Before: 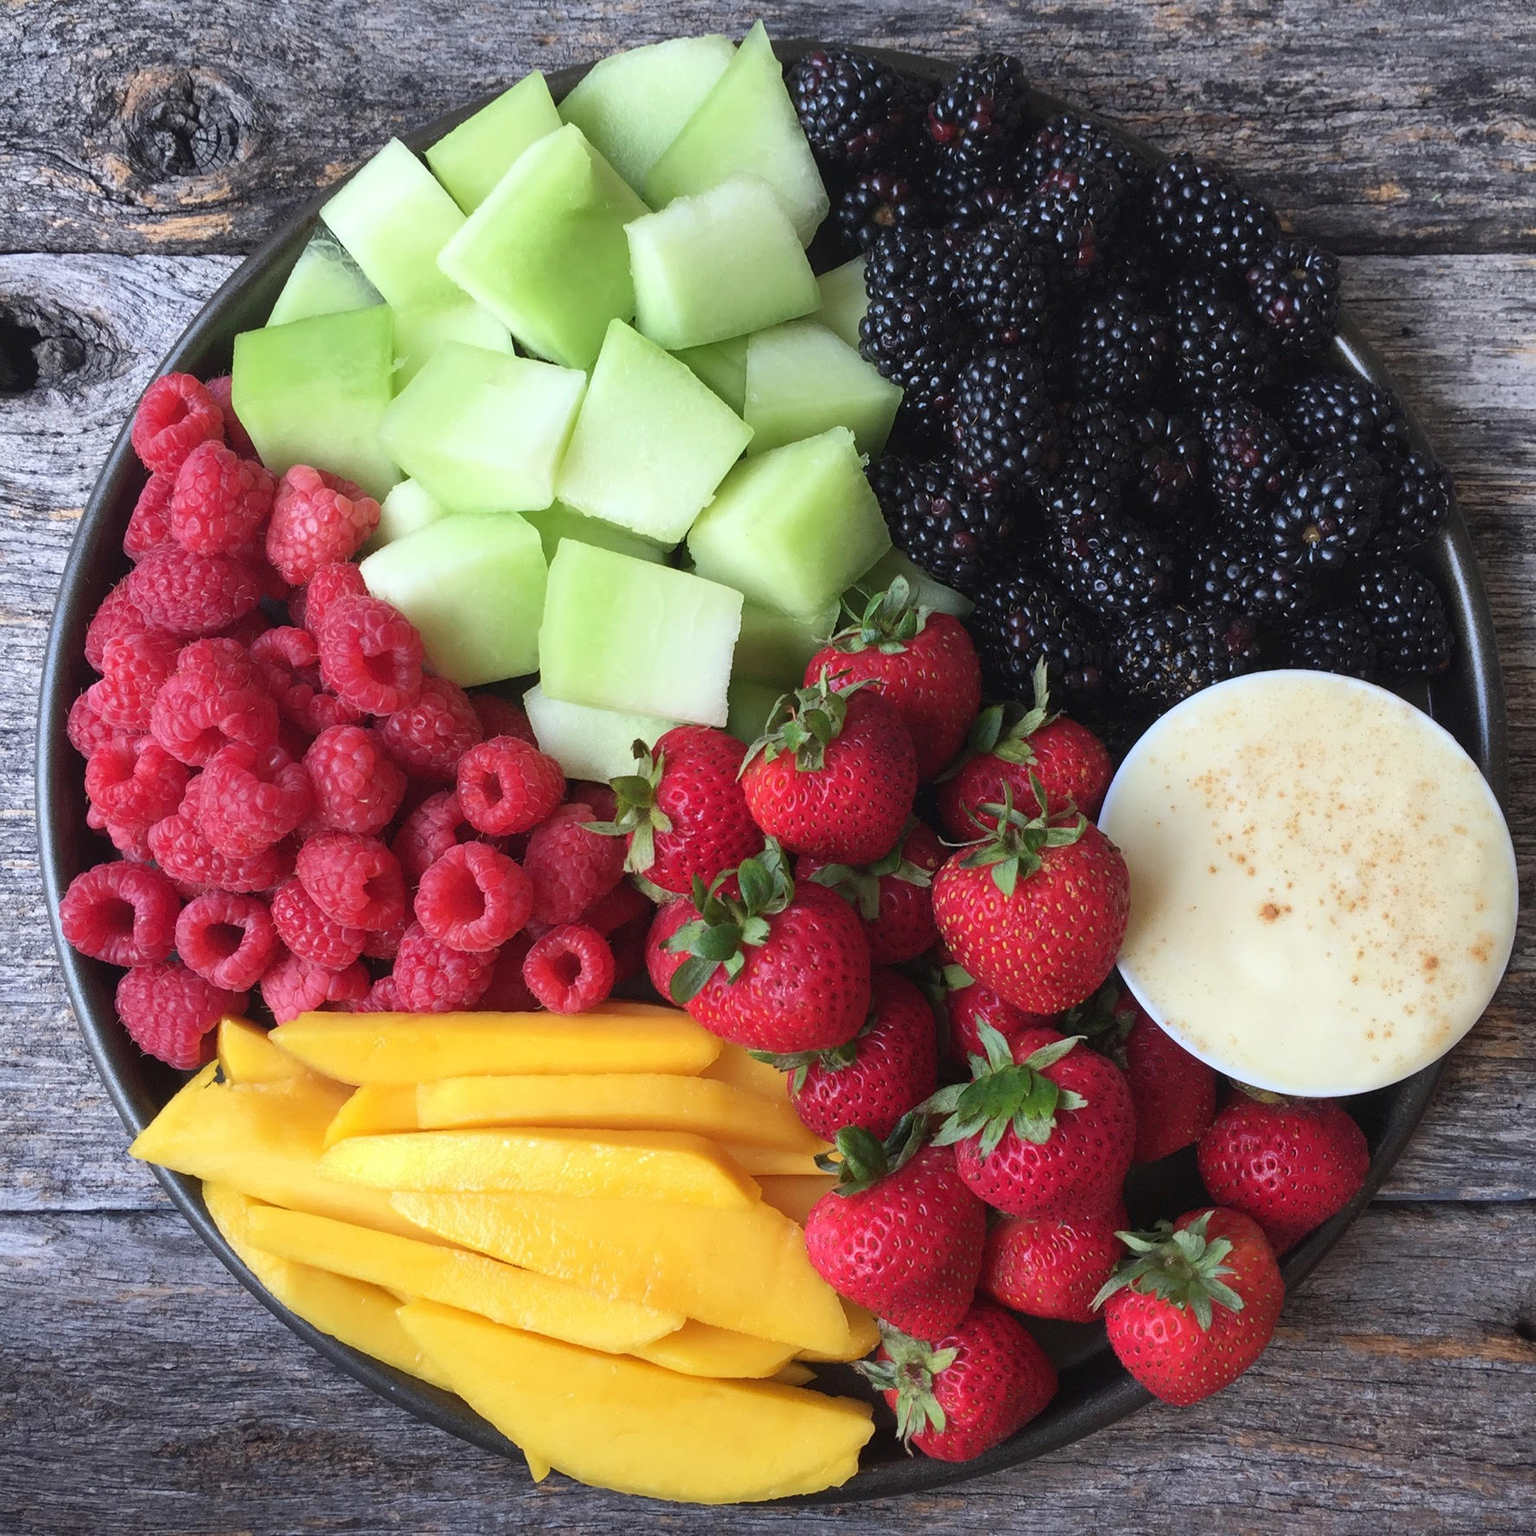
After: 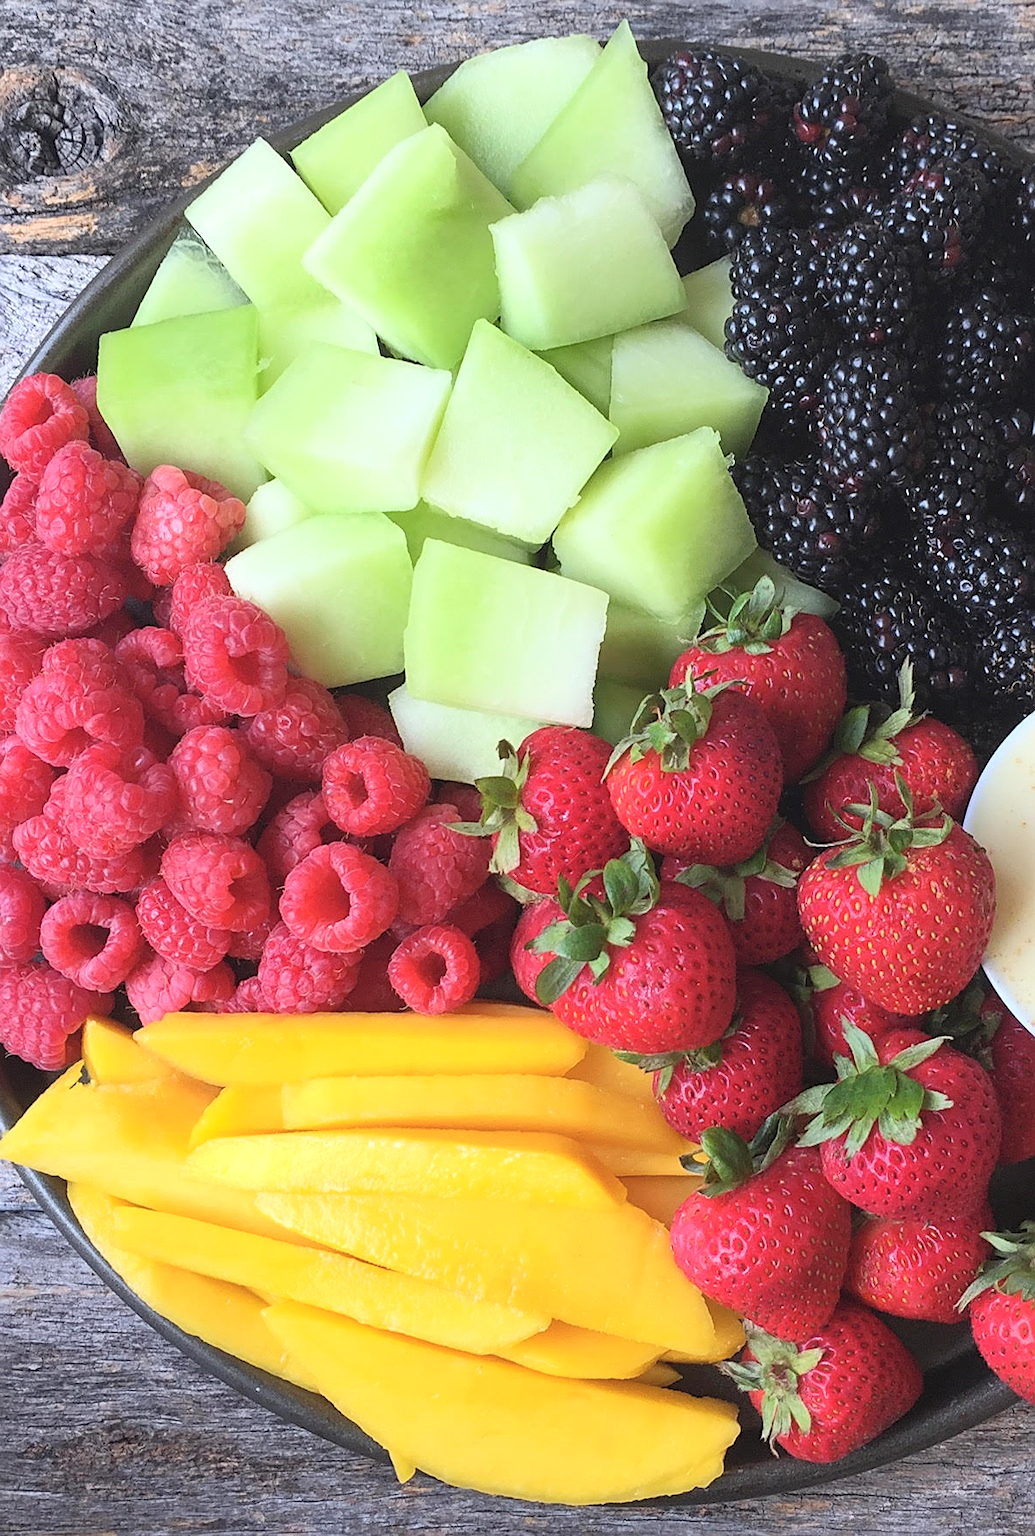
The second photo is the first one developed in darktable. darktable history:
contrast brightness saturation: contrast 0.138, brightness 0.221
sharpen: on, module defaults
crop and rotate: left 8.803%, right 23.815%
color balance rgb: perceptual saturation grading › global saturation 8.193%, perceptual saturation grading › shadows 4.31%
